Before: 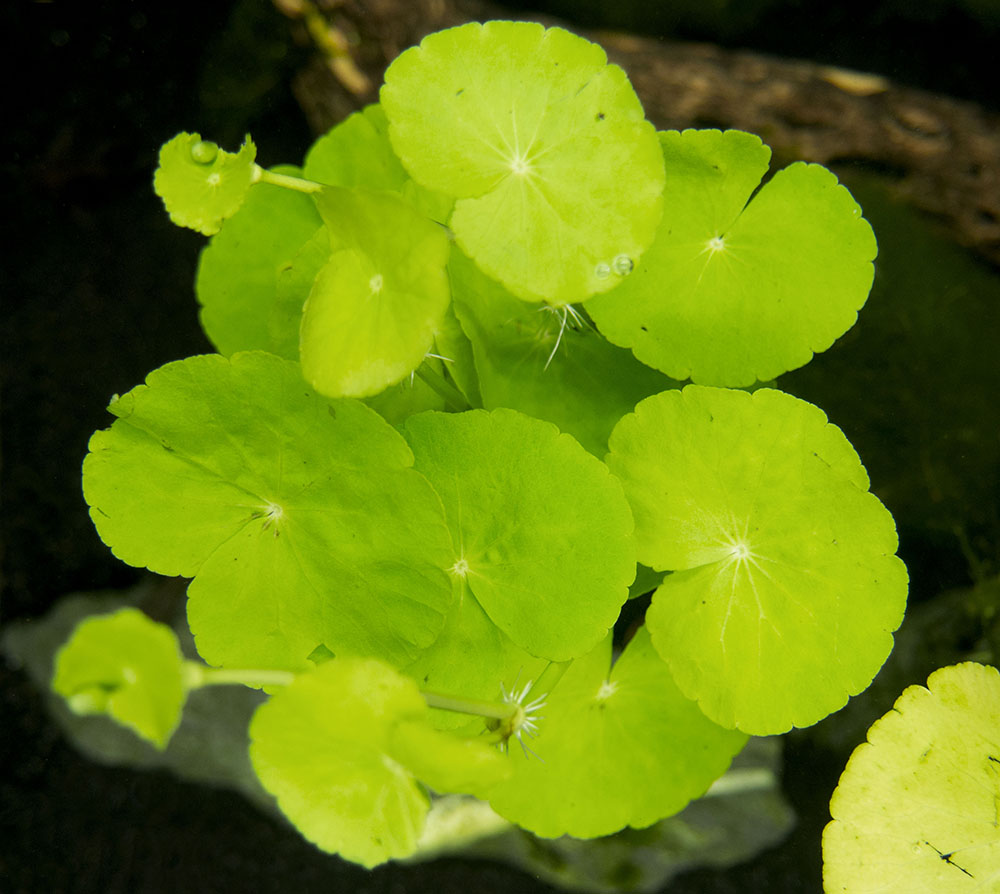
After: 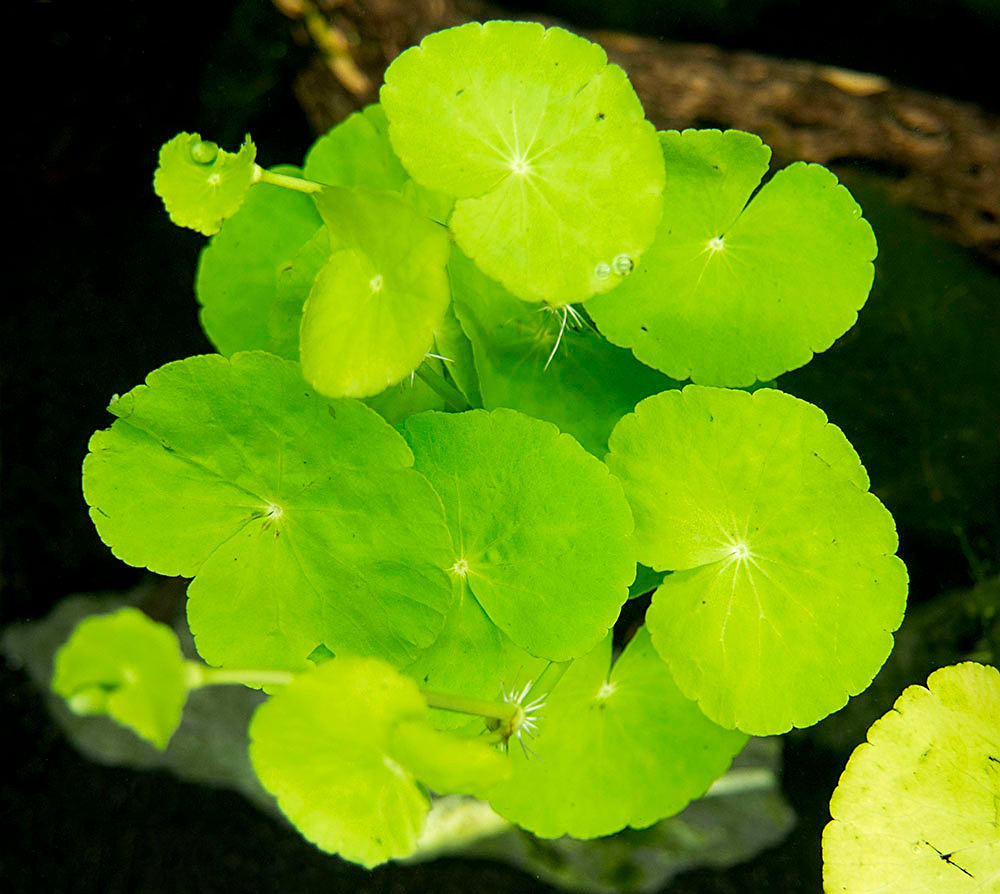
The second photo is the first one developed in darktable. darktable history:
sharpen: on, module defaults
exposure: exposure 0.233 EV, compensate highlight preservation false
